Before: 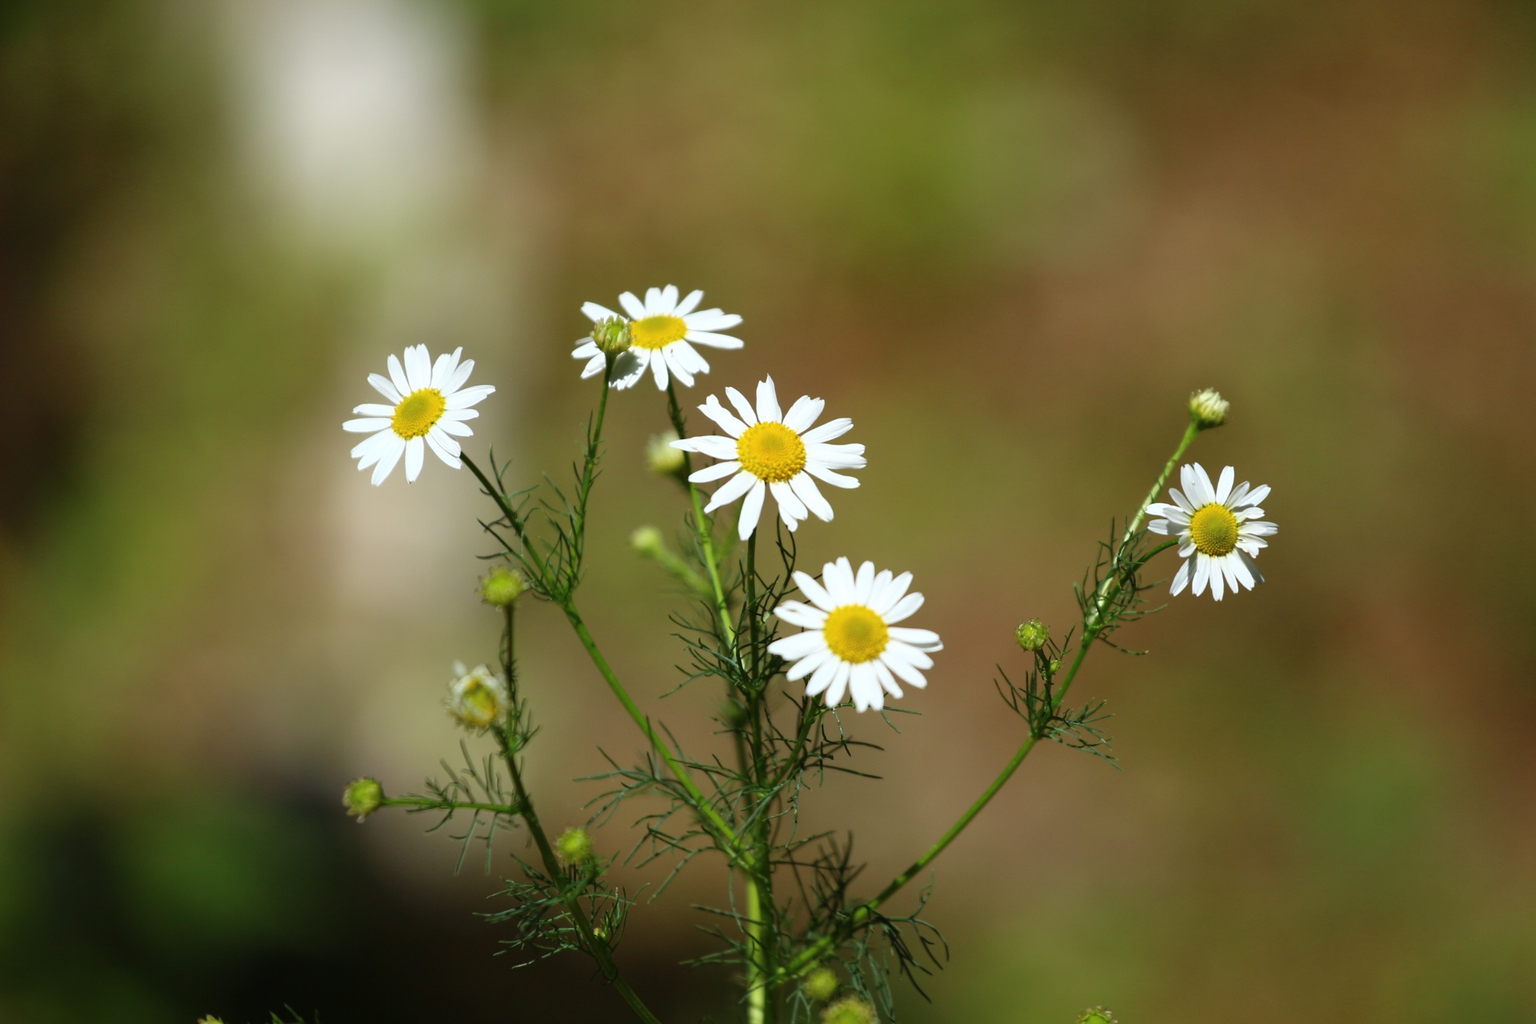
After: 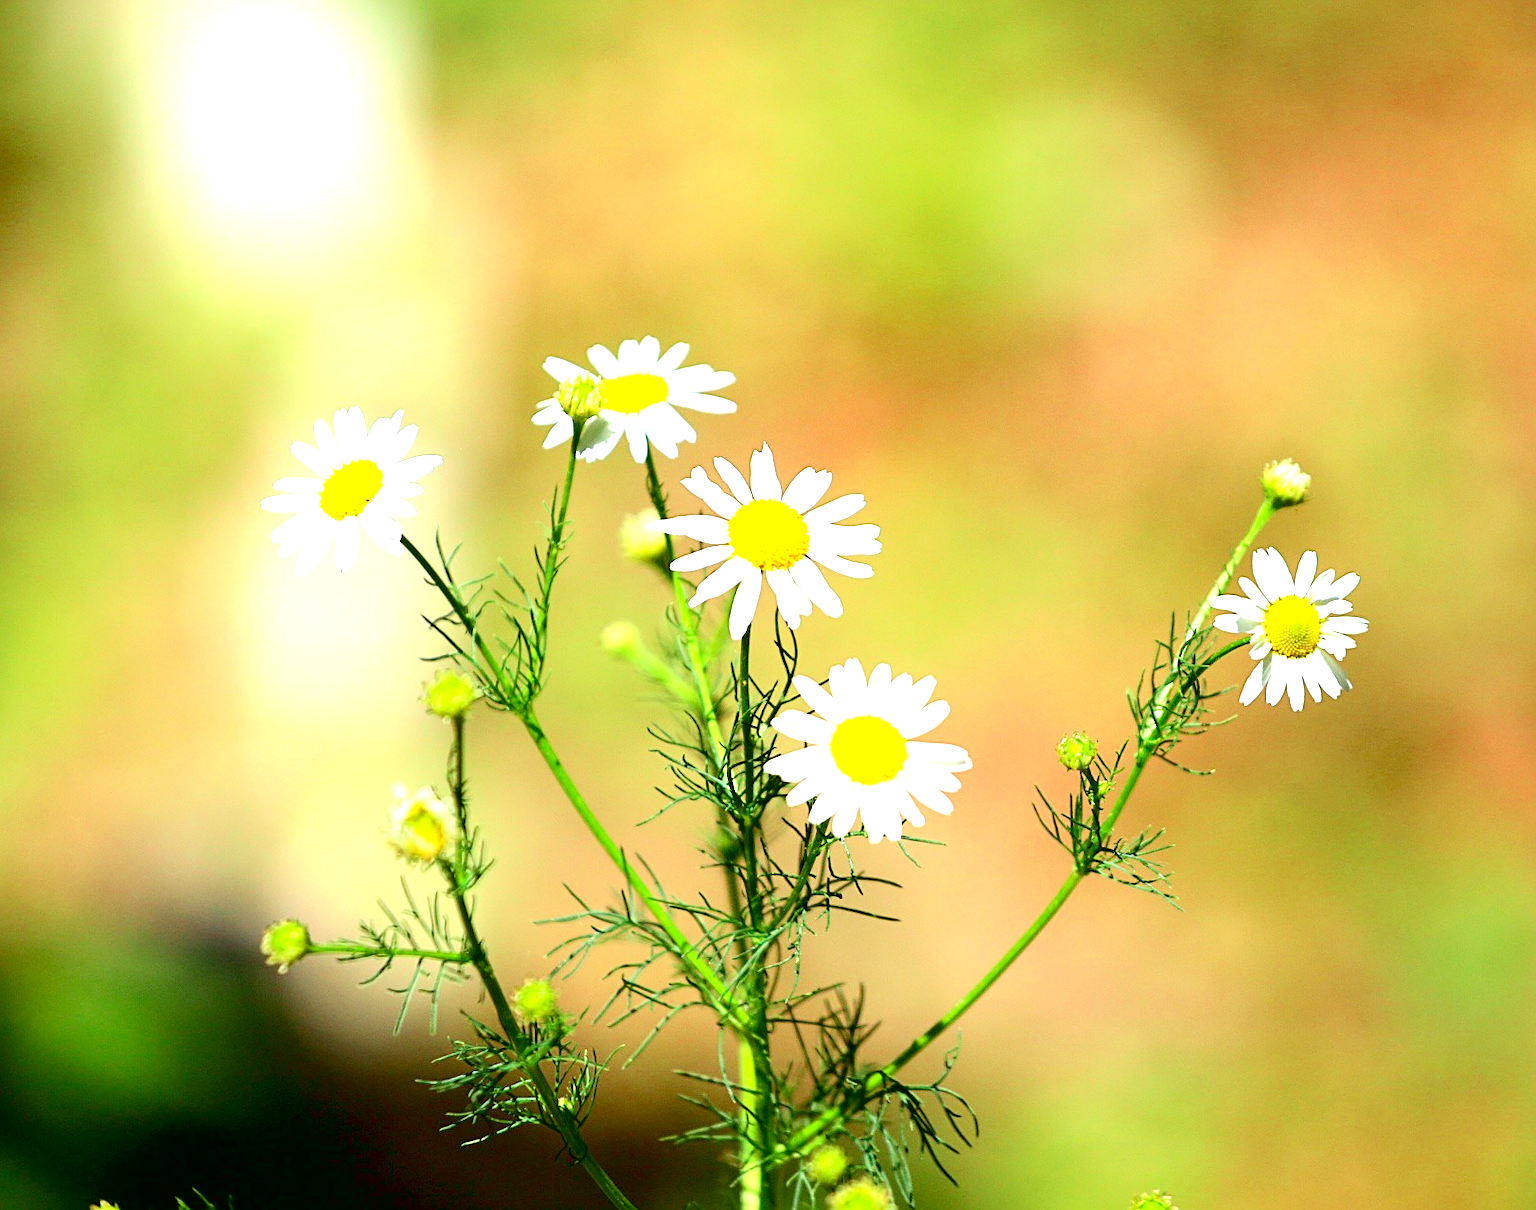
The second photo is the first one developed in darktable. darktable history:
sharpen: on, module defaults
tone curve: curves: ch0 [(0, 0.011) (0.139, 0.106) (0.295, 0.271) (0.499, 0.523) (0.739, 0.782) (0.857, 0.879) (1, 0.967)]; ch1 [(0, 0) (0.291, 0.229) (0.394, 0.365) (0.469, 0.456) (0.495, 0.497) (0.524, 0.53) (0.588, 0.62) (0.725, 0.779) (1, 1)]; ch2 [(0, 0) (0.125, 0.089) (0.35, 0.317) (0.437, 0.42) (0.502, 0.499) (0.537, 0.551) (0.613, 0.636) (1, 1)], color space Lab, independent channels, preserve colors none
vignetting: fall-off start 116.64%, fall-off radius 58.94%, saturation -0.027, unbound false
exposure: black level correction 0.005, exposure 2.079 EV, compensate exposure bias true, compensate highlight preservation false
crop: left 7.968%, right 7.455%
tone equalizer: edges refinement/feathering 500, mask exposure compensation -1.57 EV, preserve details no
